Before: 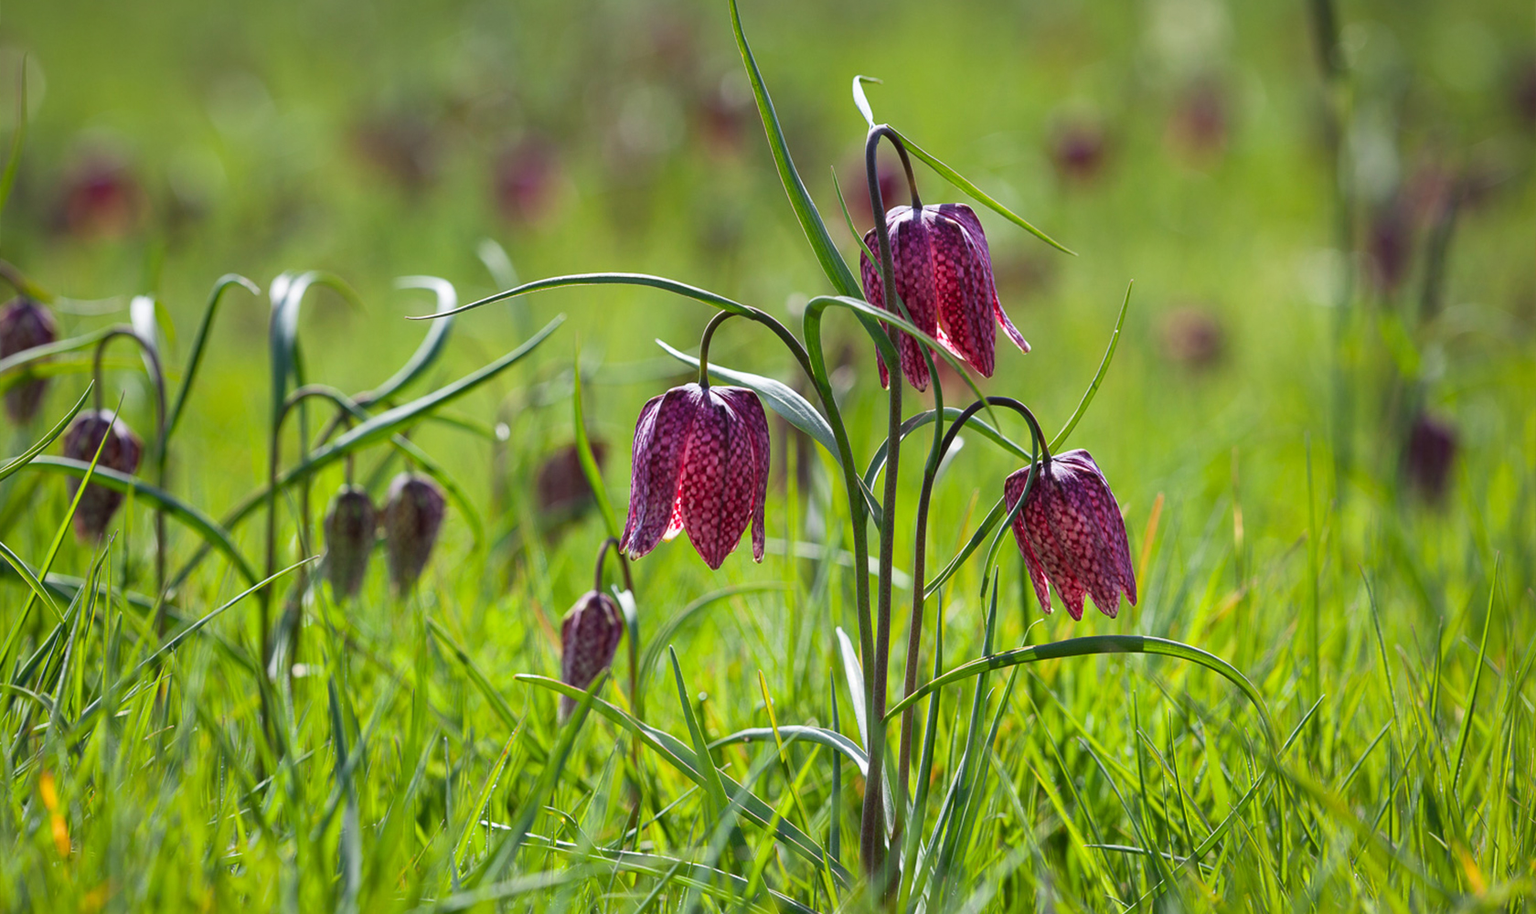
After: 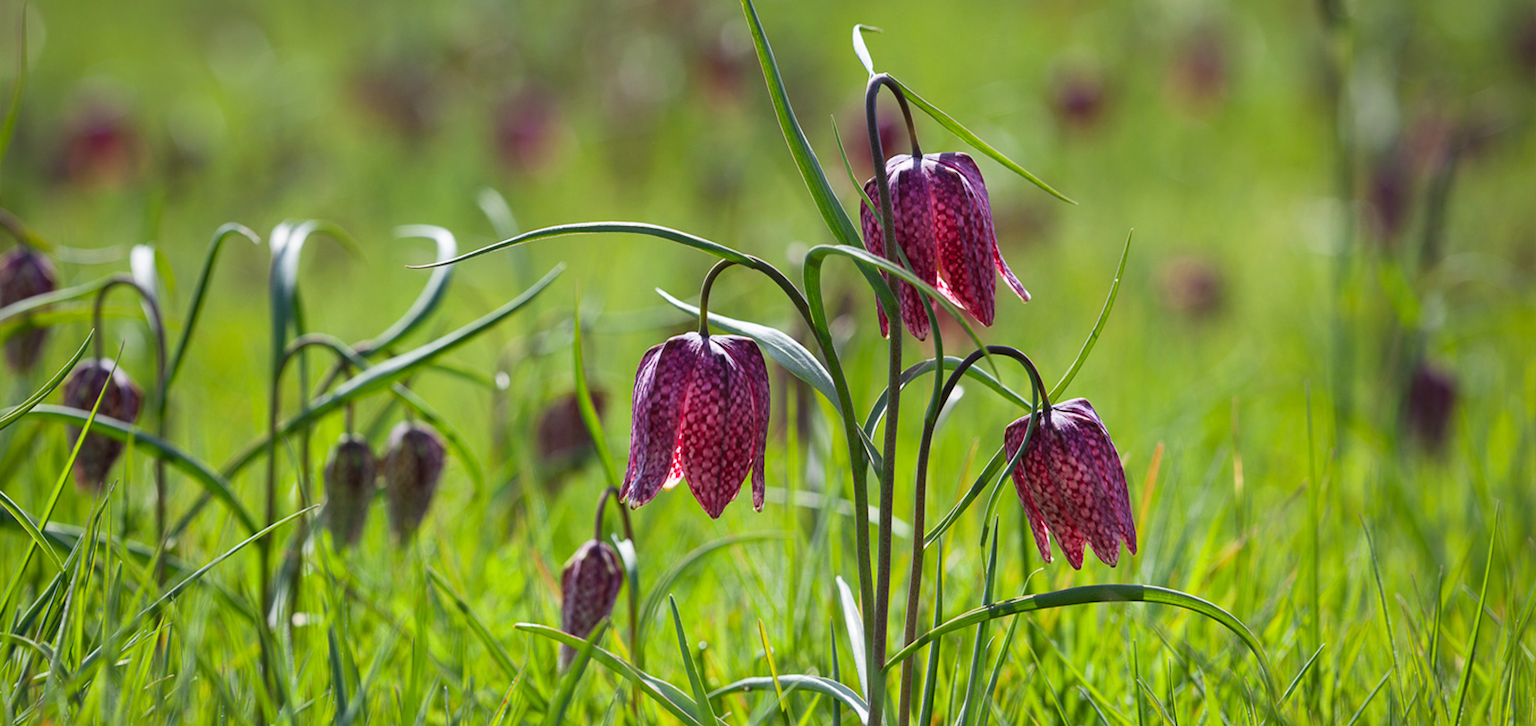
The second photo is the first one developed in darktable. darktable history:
crop and rotate: top 5.658%, bottom 14.757%
